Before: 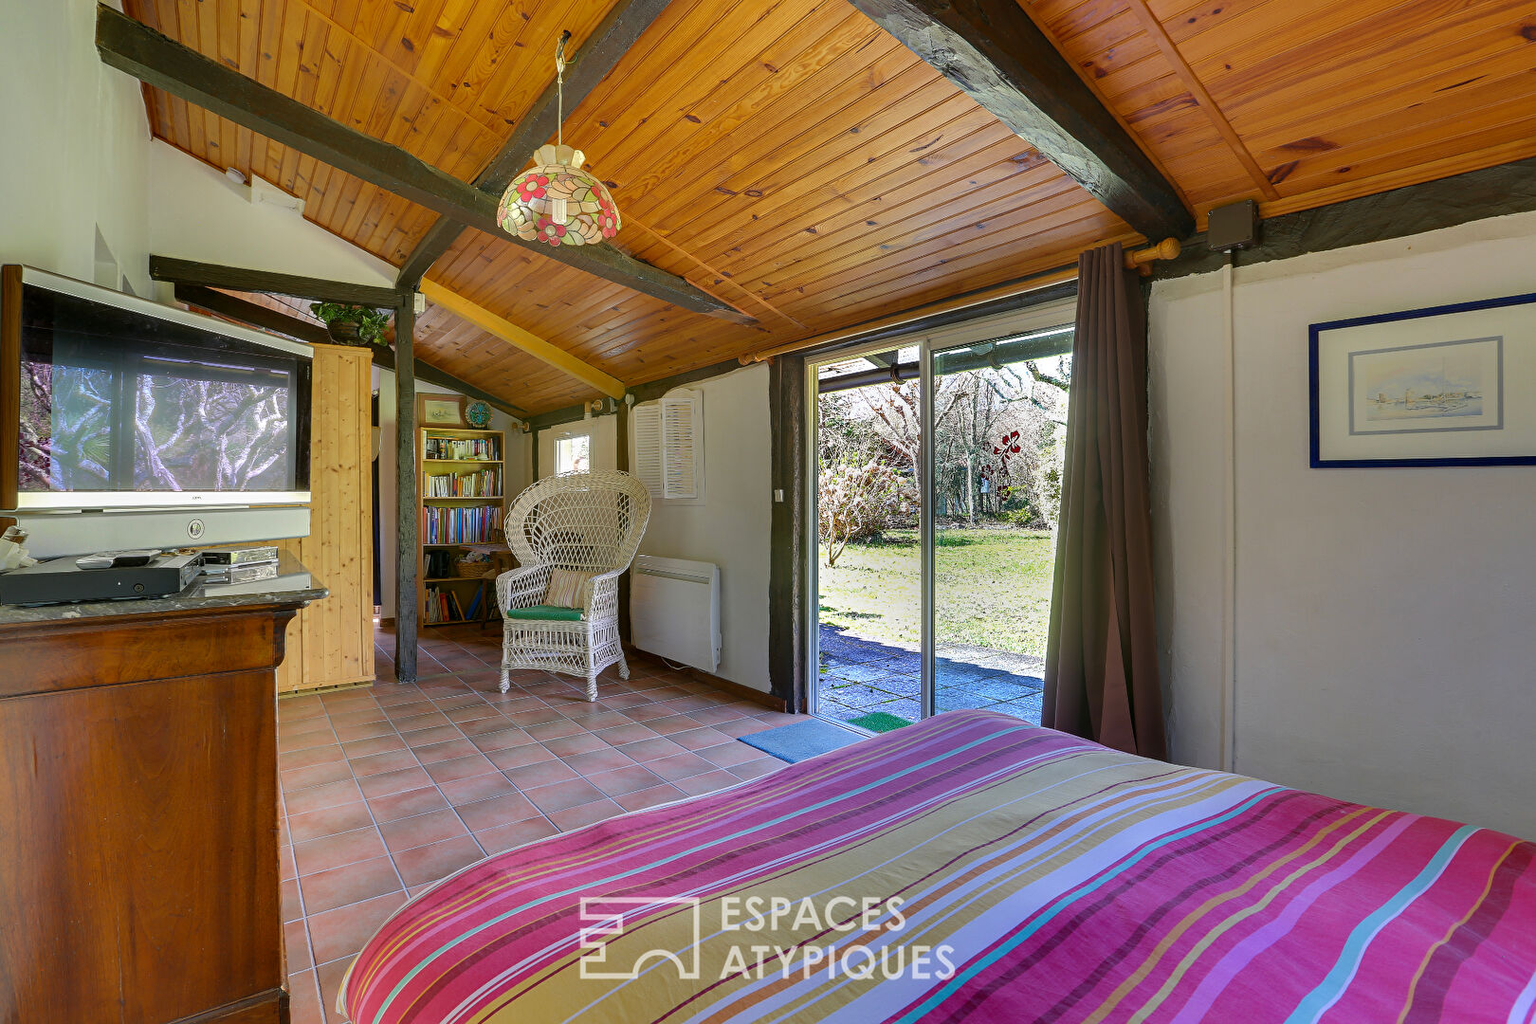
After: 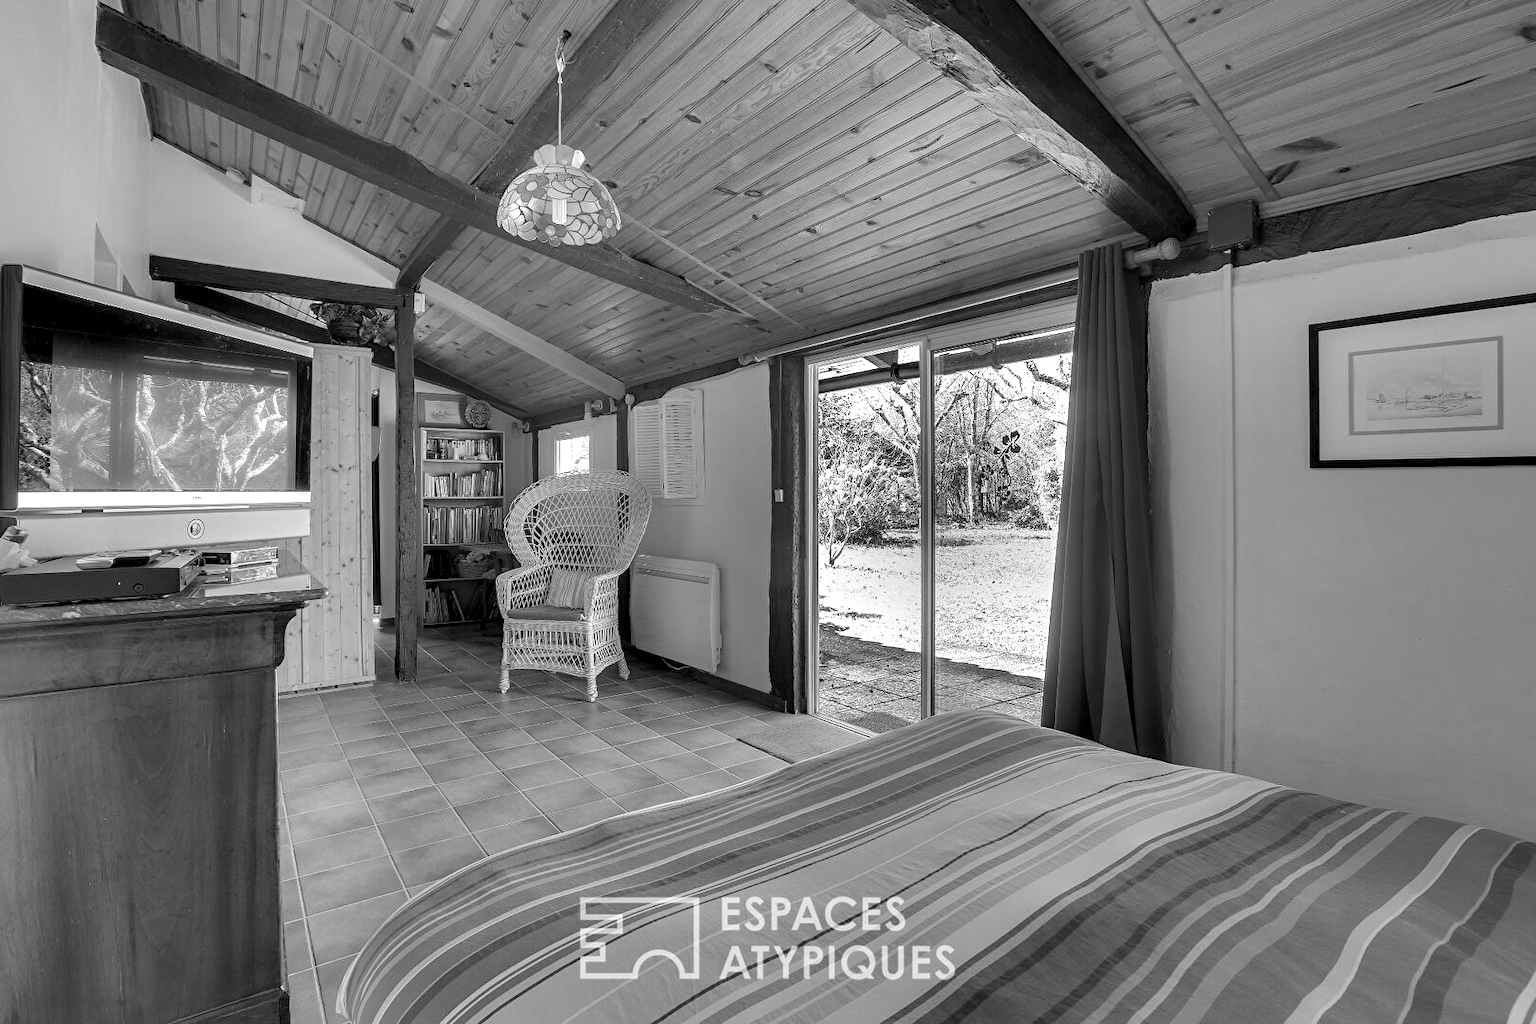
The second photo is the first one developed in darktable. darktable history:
exposure: black level correction 0.005, exposure 0.286 EV, compensate highlight preservation false
monochrome: on, module defaults
color correction: highlights a* -0.482, highlights b* 0.161, shadows a* 4.66, shadows b* 20.72
